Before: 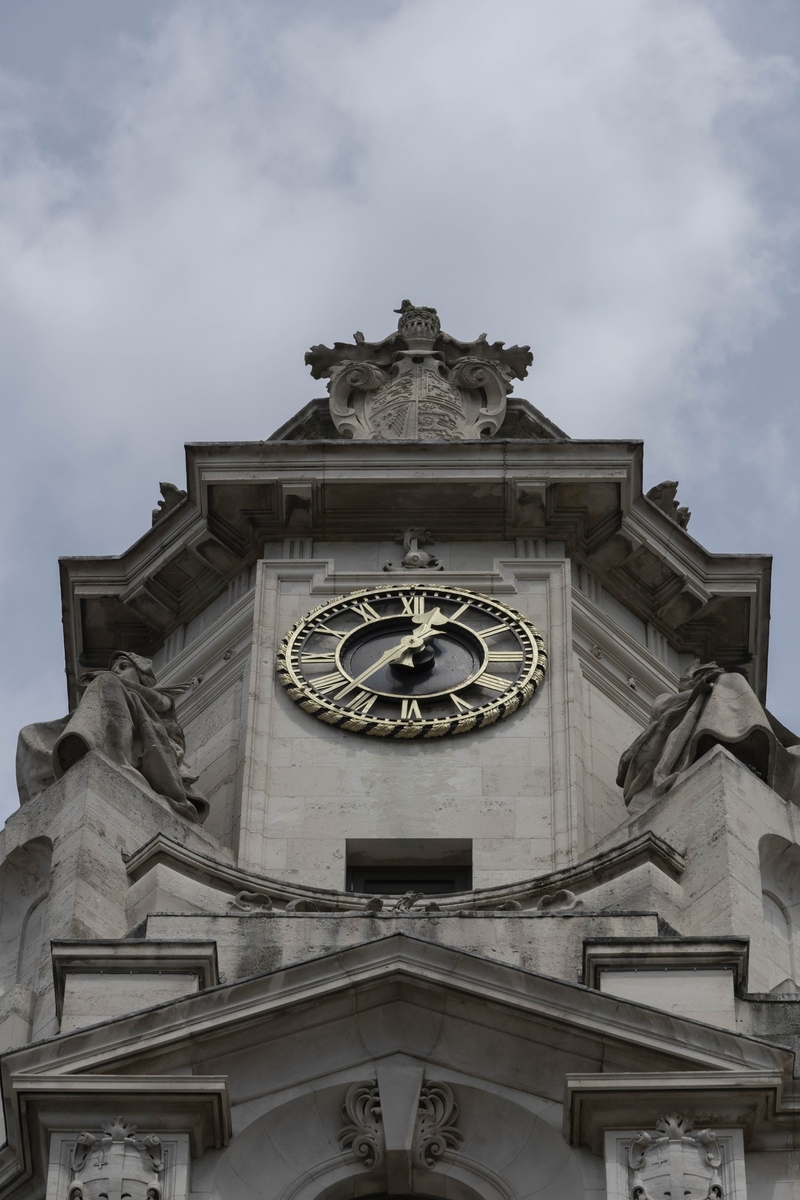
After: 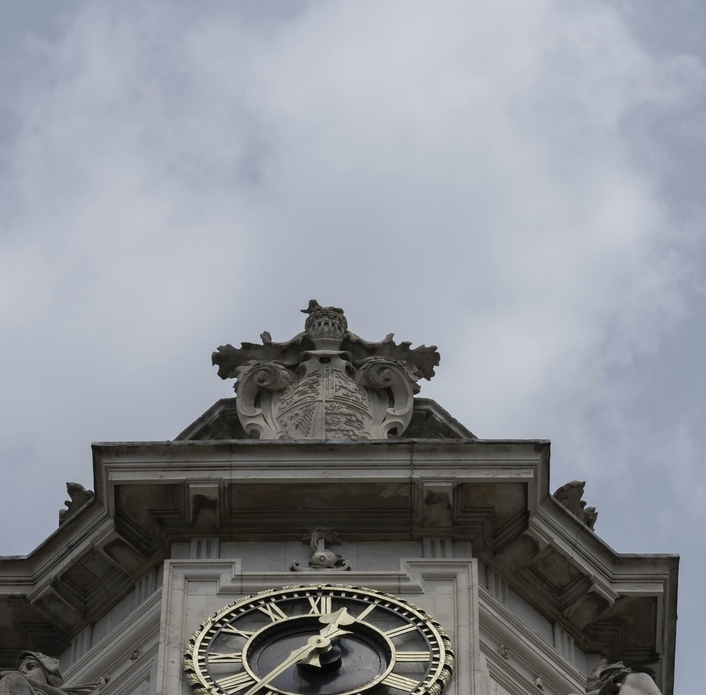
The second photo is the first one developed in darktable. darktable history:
contrast brightness saturation: saturation -0.059
crop and rotate: left 11.678%, bottom 42.055%
